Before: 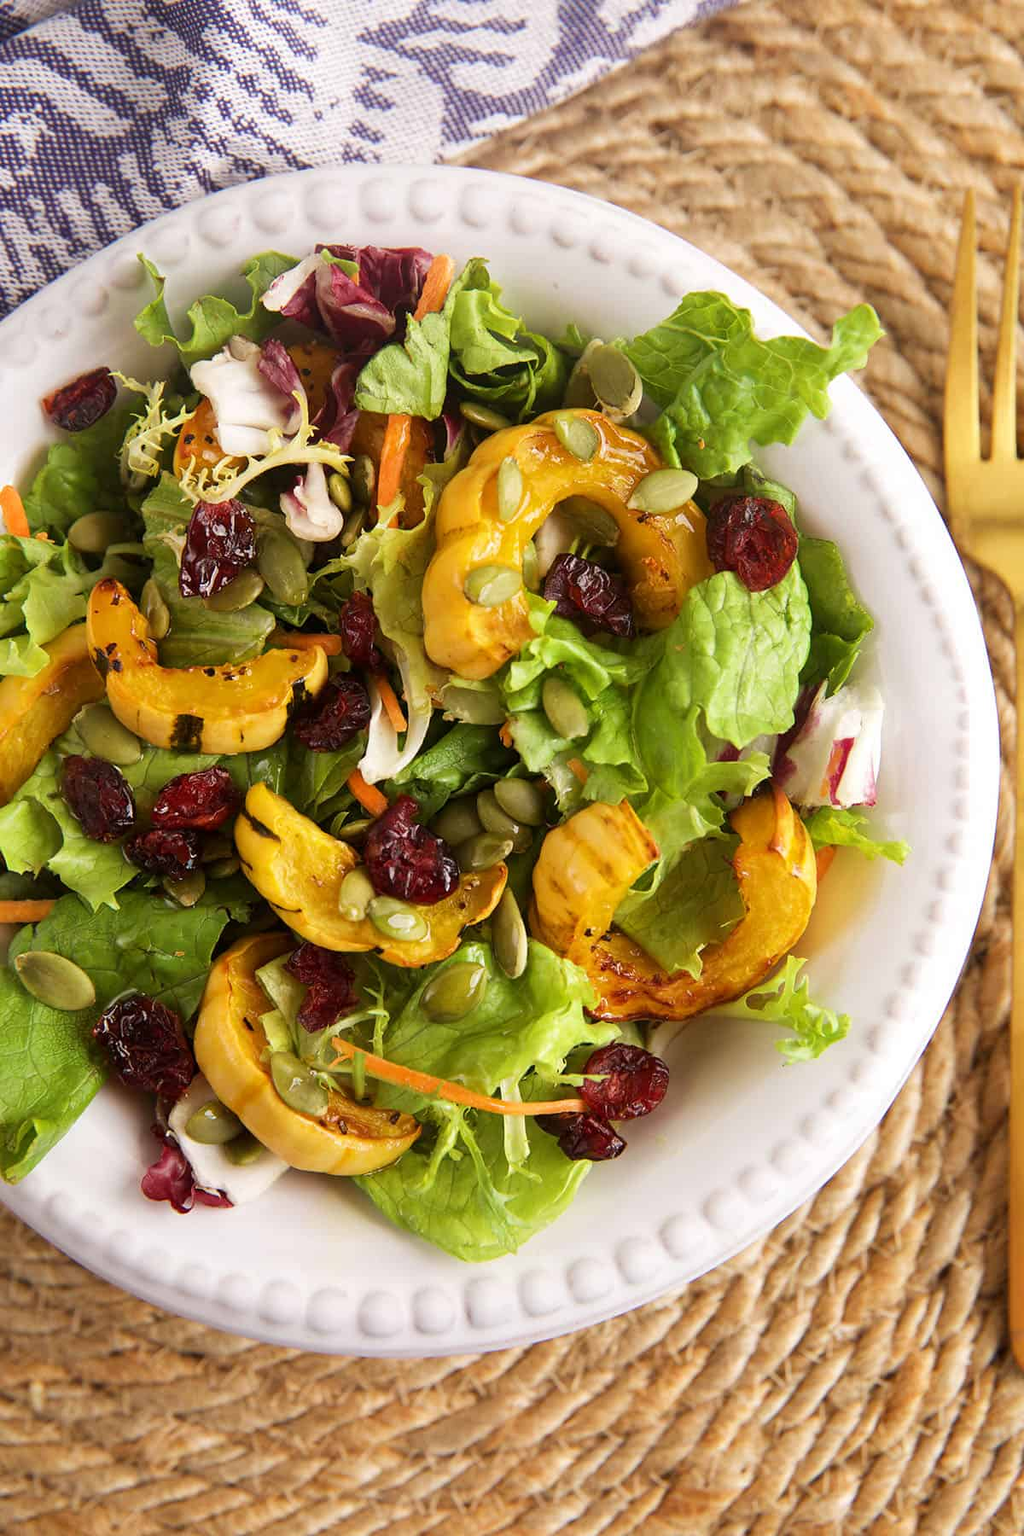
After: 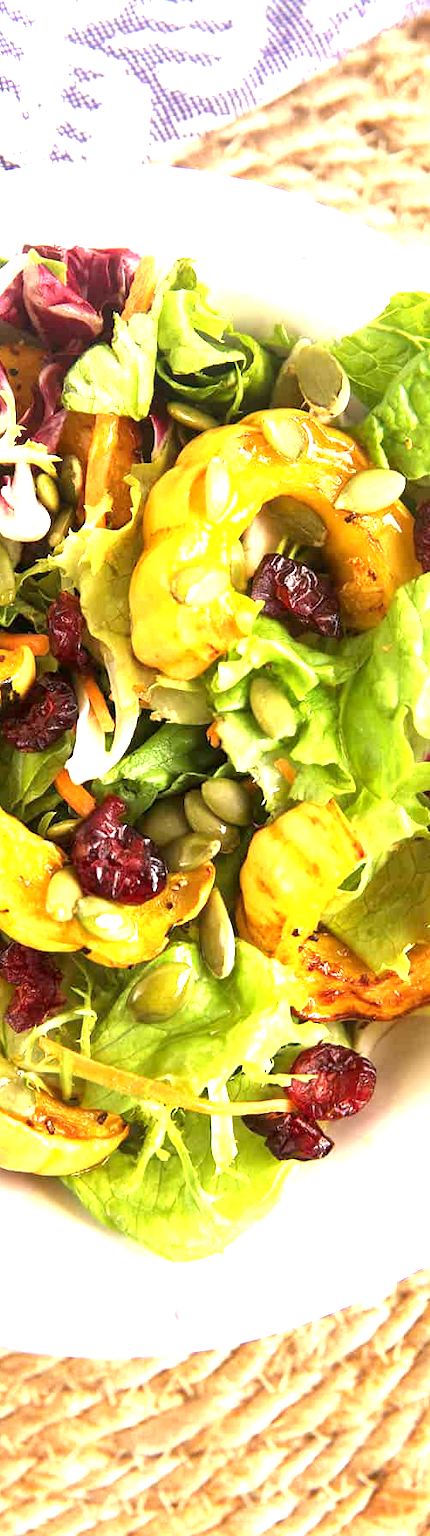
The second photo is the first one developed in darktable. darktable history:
exposure: black level correction 0, exposure 1.441 EV, compensate exposure bias true, compensate highlight preservation false
crop: left 28.587%, right 29.342%
local contrast: mode bilateral grid, contrast 20, coarseness 50, detail 119%, midtone range 0.2
